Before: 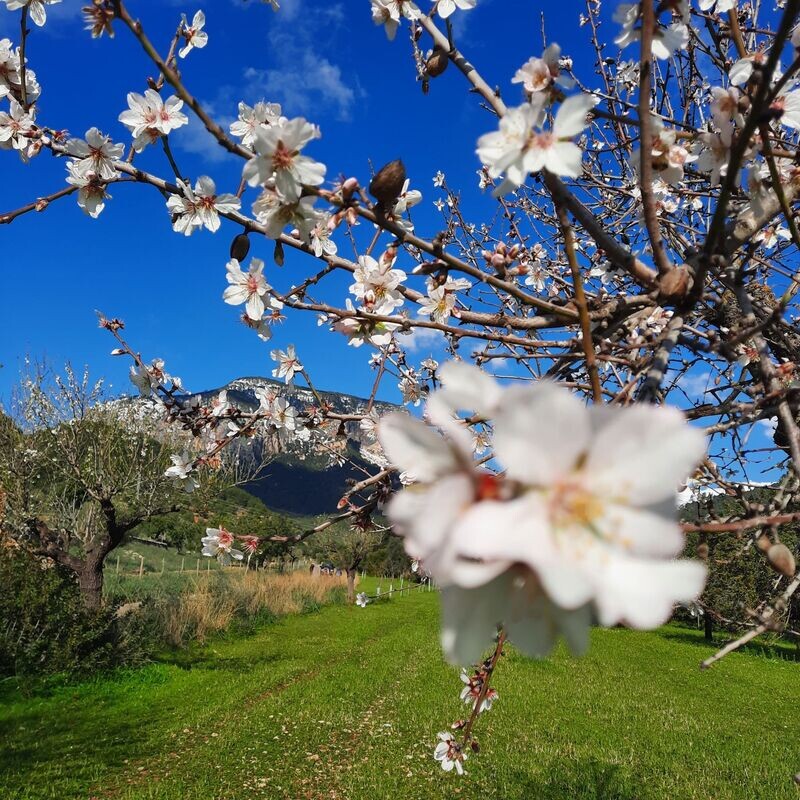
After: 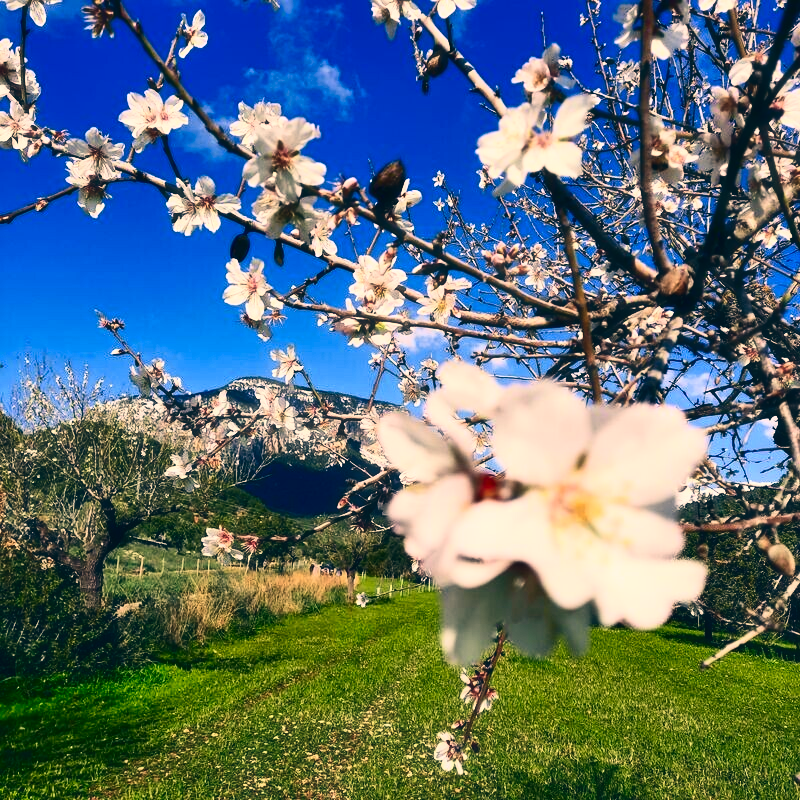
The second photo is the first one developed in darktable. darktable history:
color correction: highlights a* 10.3, highlights b* 14.72, shadows a* -10.35, shadows b* -14.8
contrast brightness saturation: contrast 0.412, brightness 0.044, saturation 0.263
shadows and highlights: shadows 52.45, soften with gaussian
haze removal: strength -0.103, compatibility mode true, adaptive false
velvia: strength 14.94%
